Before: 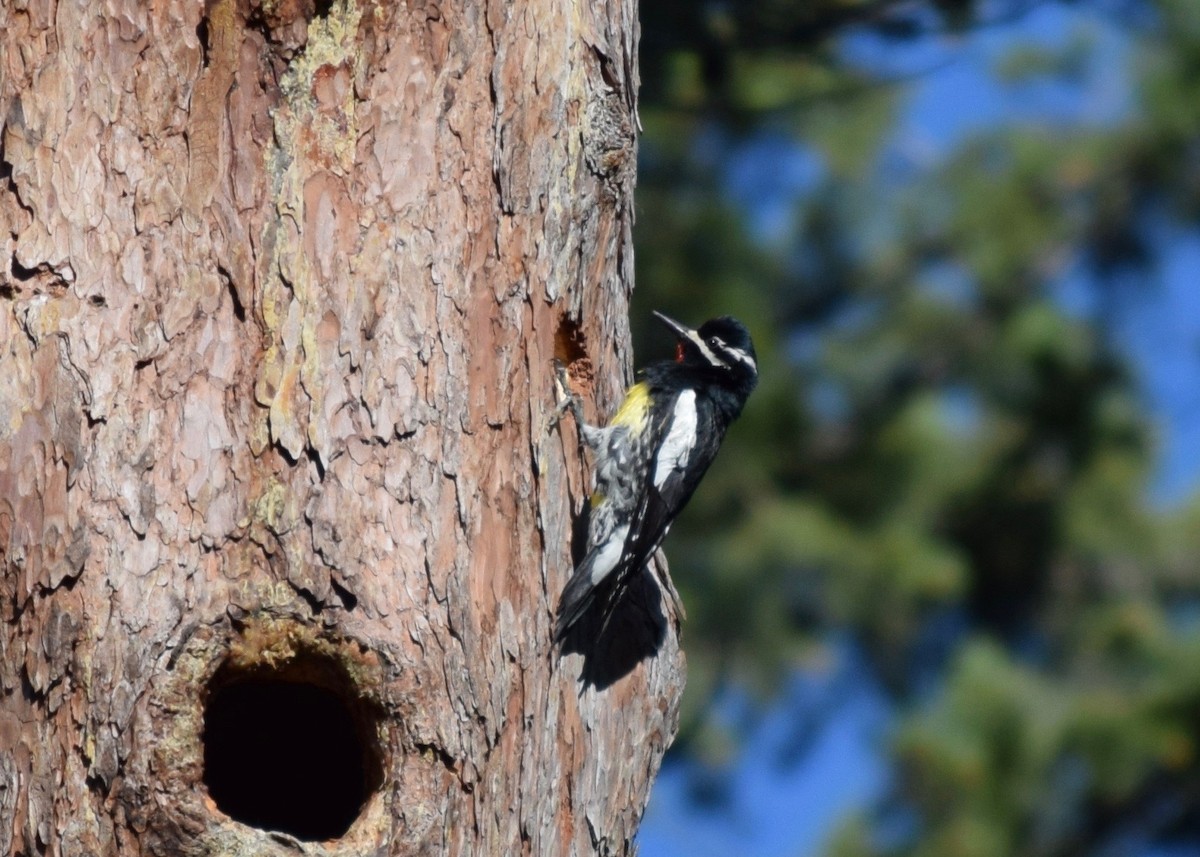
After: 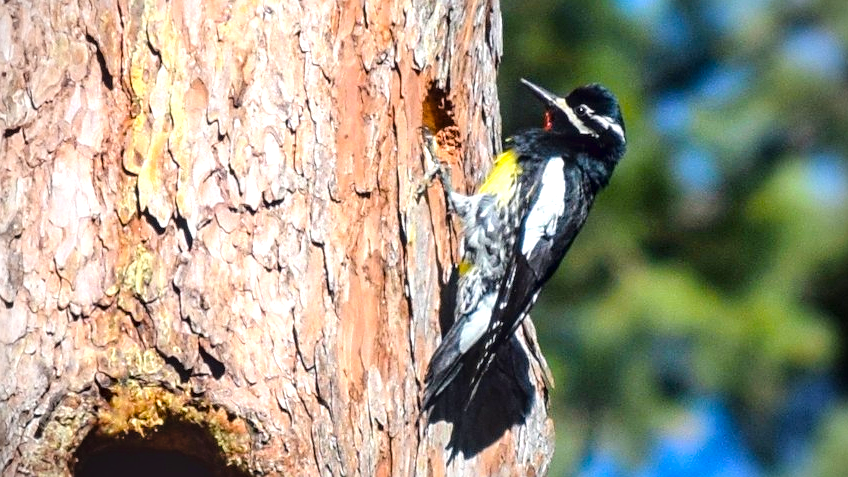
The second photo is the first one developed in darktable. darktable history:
vignetting: on, module defaults
sharpen: on, module defaults
crop: left 11.022%, top 27.157%, right 18.291%, bottom 17.069%
color balance rgb: linear chroma grading › global chroma 8.998%, perceptual saturation grading › global saturation -0.085%, perceptual brilliance grading › global brilliance 3.37%, global vibrance 41.422%
tone curve: curves: ch0 [(0, 0.01) (0.052, 0.045) (0.136, 0.133) (0.29, 0.332) (0.453, 0.531) (0.676, 0.751) (0.89, 0.919) (1, 1)]; ch1 [(0, 0) (0.094, 0.081) (0.285, 0.299) (0.385, 0.403) (0.446, 0.443) (0.495, 0.496) (0.544, 0.552) (0.589, 0.612) (0.722, 0.728) (1, 1)]; ch2 [(0, 0) (0.257, 0.217) (0.43, 0.421) (0.498, 0.507) (0.531, 0.544) (0.56, 0.579) (0.625, 0.642) (1, 1)], color space Lab, linked channels, preserve colors none
local contrast: on, module defaults
exposure: exposure 0.698 EV, compensate highlight preservation false
